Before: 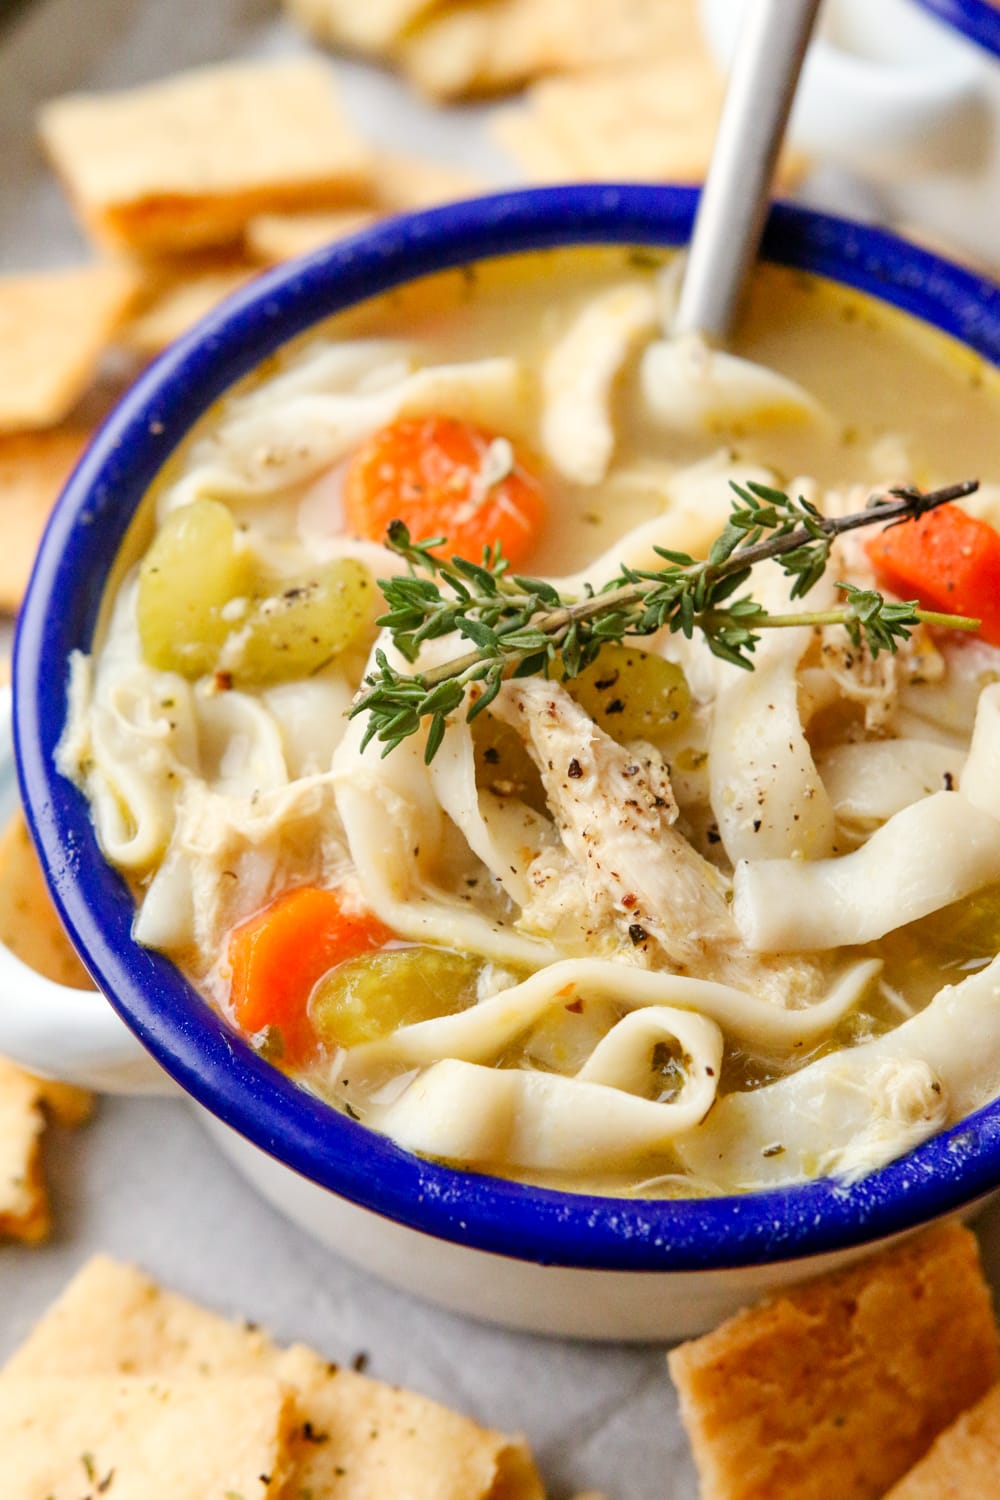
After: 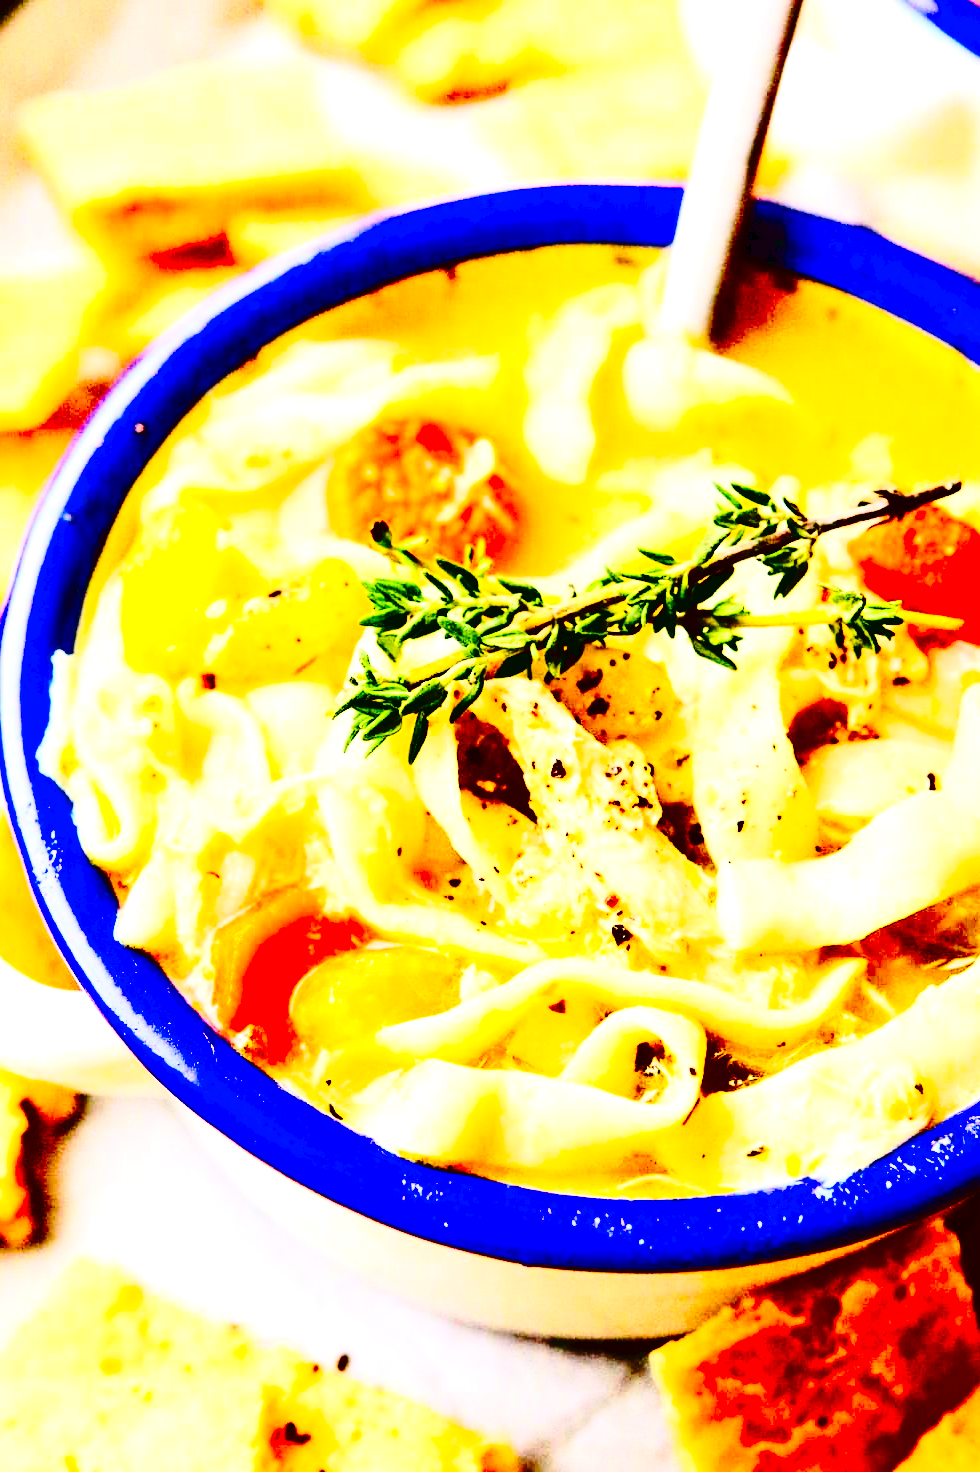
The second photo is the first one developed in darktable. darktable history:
color correction: highlights b* 0.036, saturation 1.12
tone curve: curves: ch0 [(0, 0) (0.003, 0.03) (0.011, 0.032) (0.025, 0.035) (0.044, 0.038) (0.069, 0.041) (0.1, 0.058) (0.136, 0.091) (0.177, 0.133) (0.224, 0.181) (0.277, 0.268) (0.335, 0.363) (0.399, 0.461) (0.468, 0.554) (0.543, 0.633) (0.623, 0.709) (0.709, 0.784) (0.801, 0.869) (0.898, 0.938) (1, 1)], preserve colors none
tone equalizer: on, module defaults
crop: left 1.721%, right 0.275%, bottom 1.823%
contrast brightness saturation: contrast 0.754, brightness -0.982, saturation 0.992
exposure: black level correction 0, exposure 1.18 EV, compensate highlight preservation false
